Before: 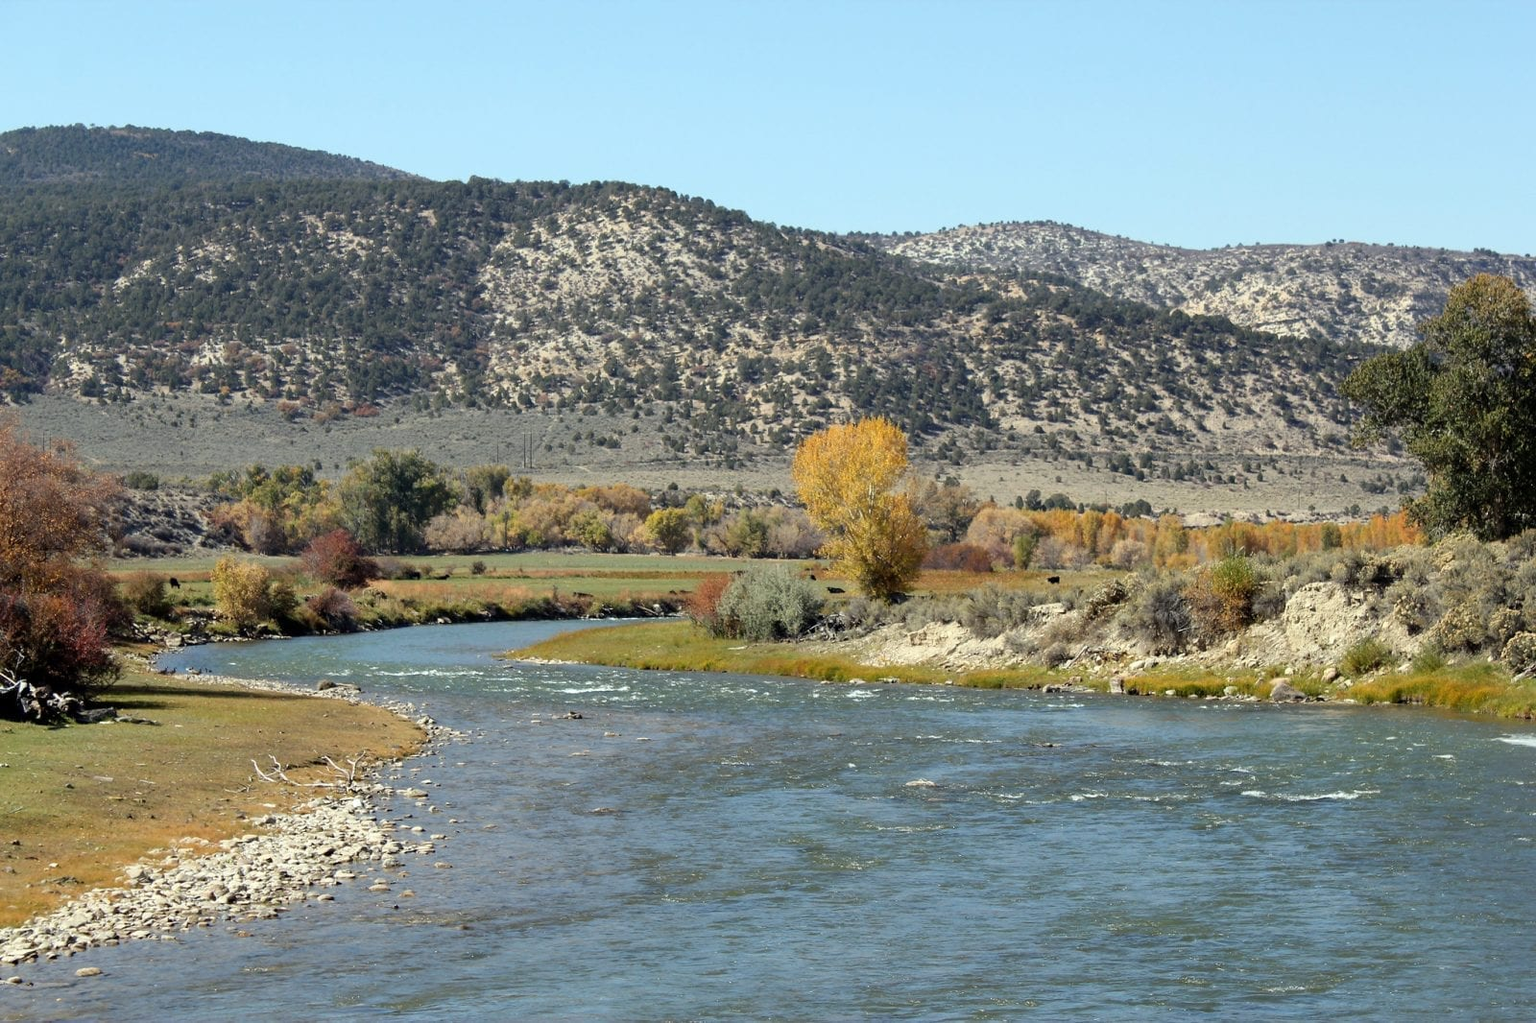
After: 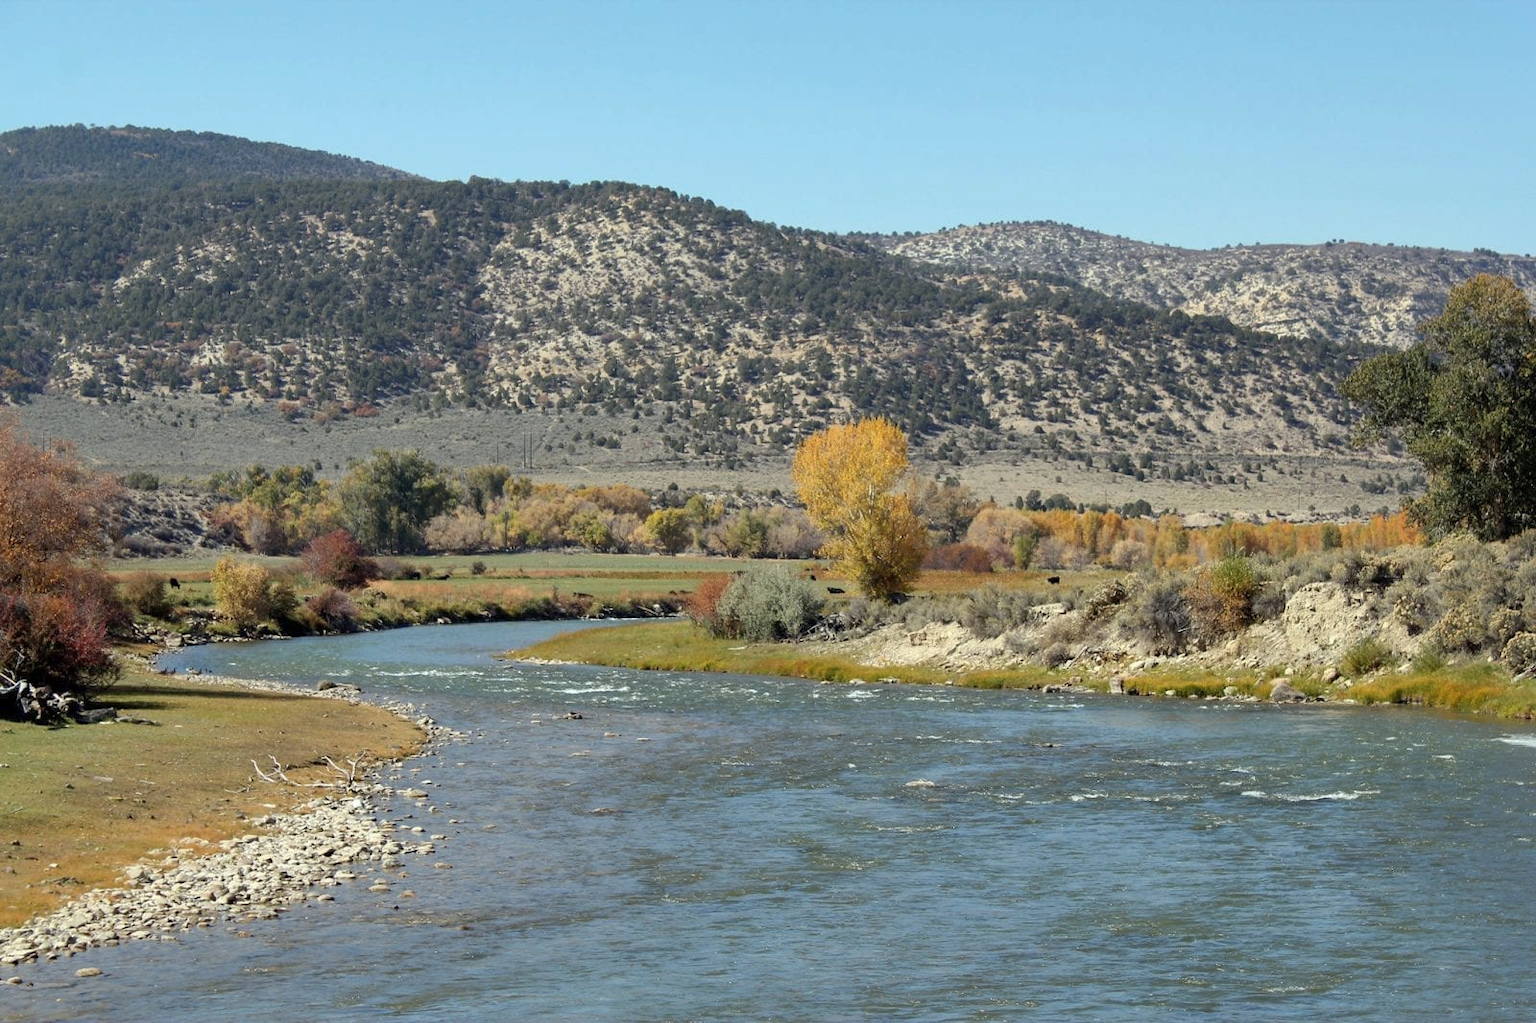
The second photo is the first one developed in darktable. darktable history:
shadows and highlights: on, module defaults
color zones: curves: ch0 [(0.25, 0.5) (0.428, 0.473) (0.75, 0.5)]; ch1 [(0.243, 0.479) (0.398, 0.452) (0.75, 0.5)]
